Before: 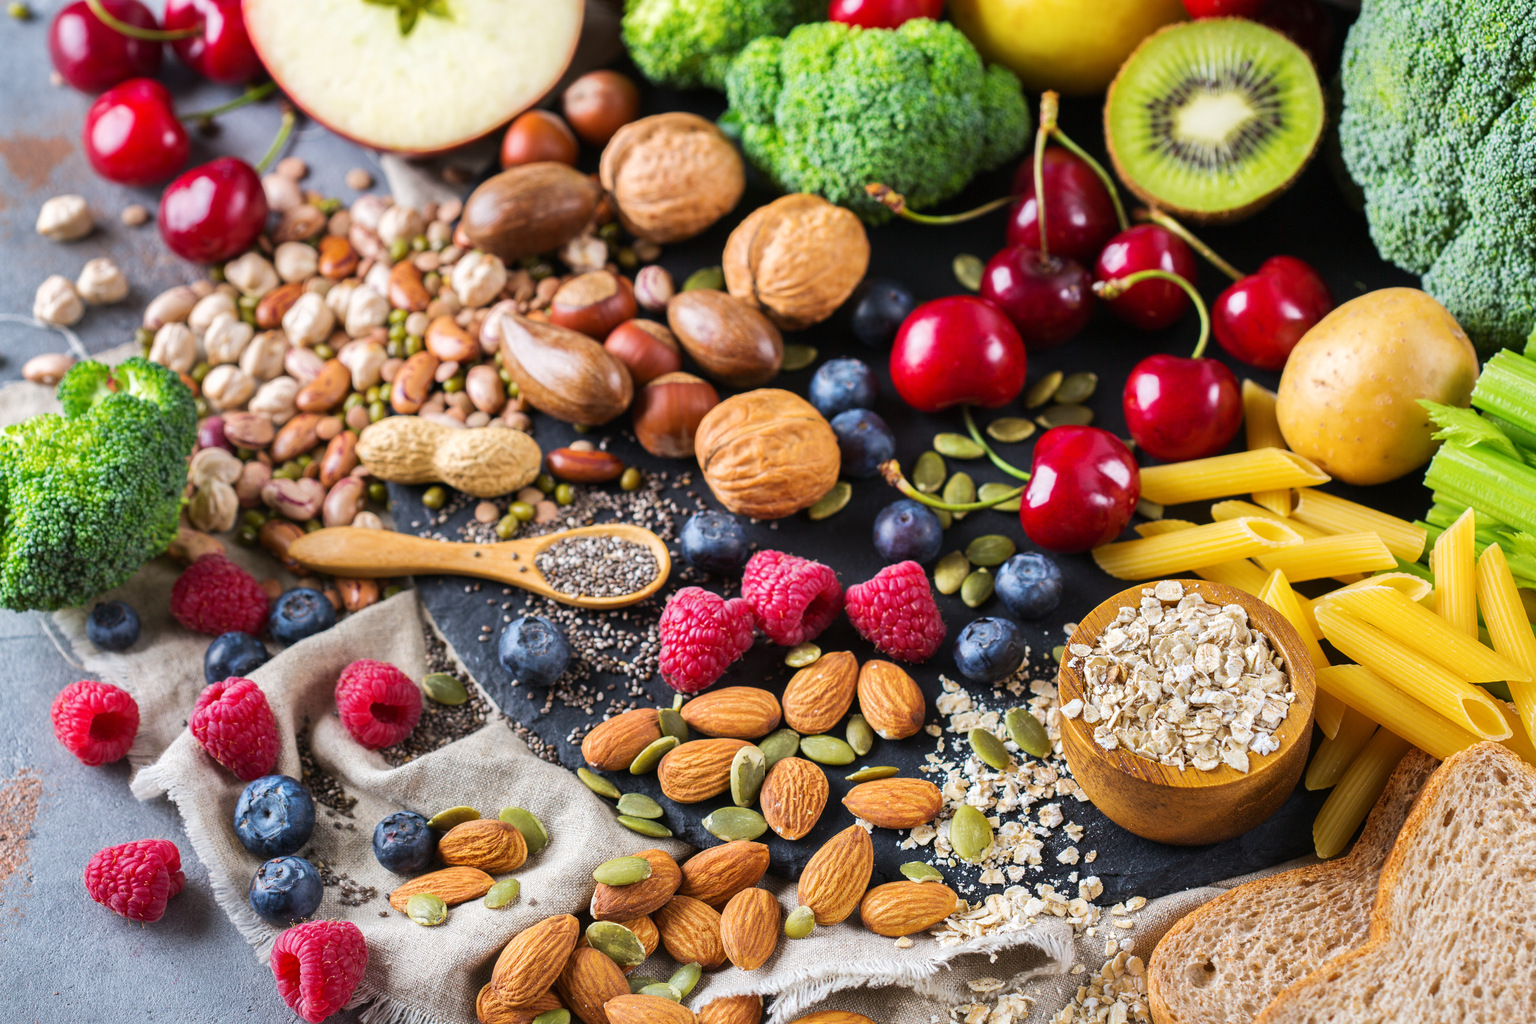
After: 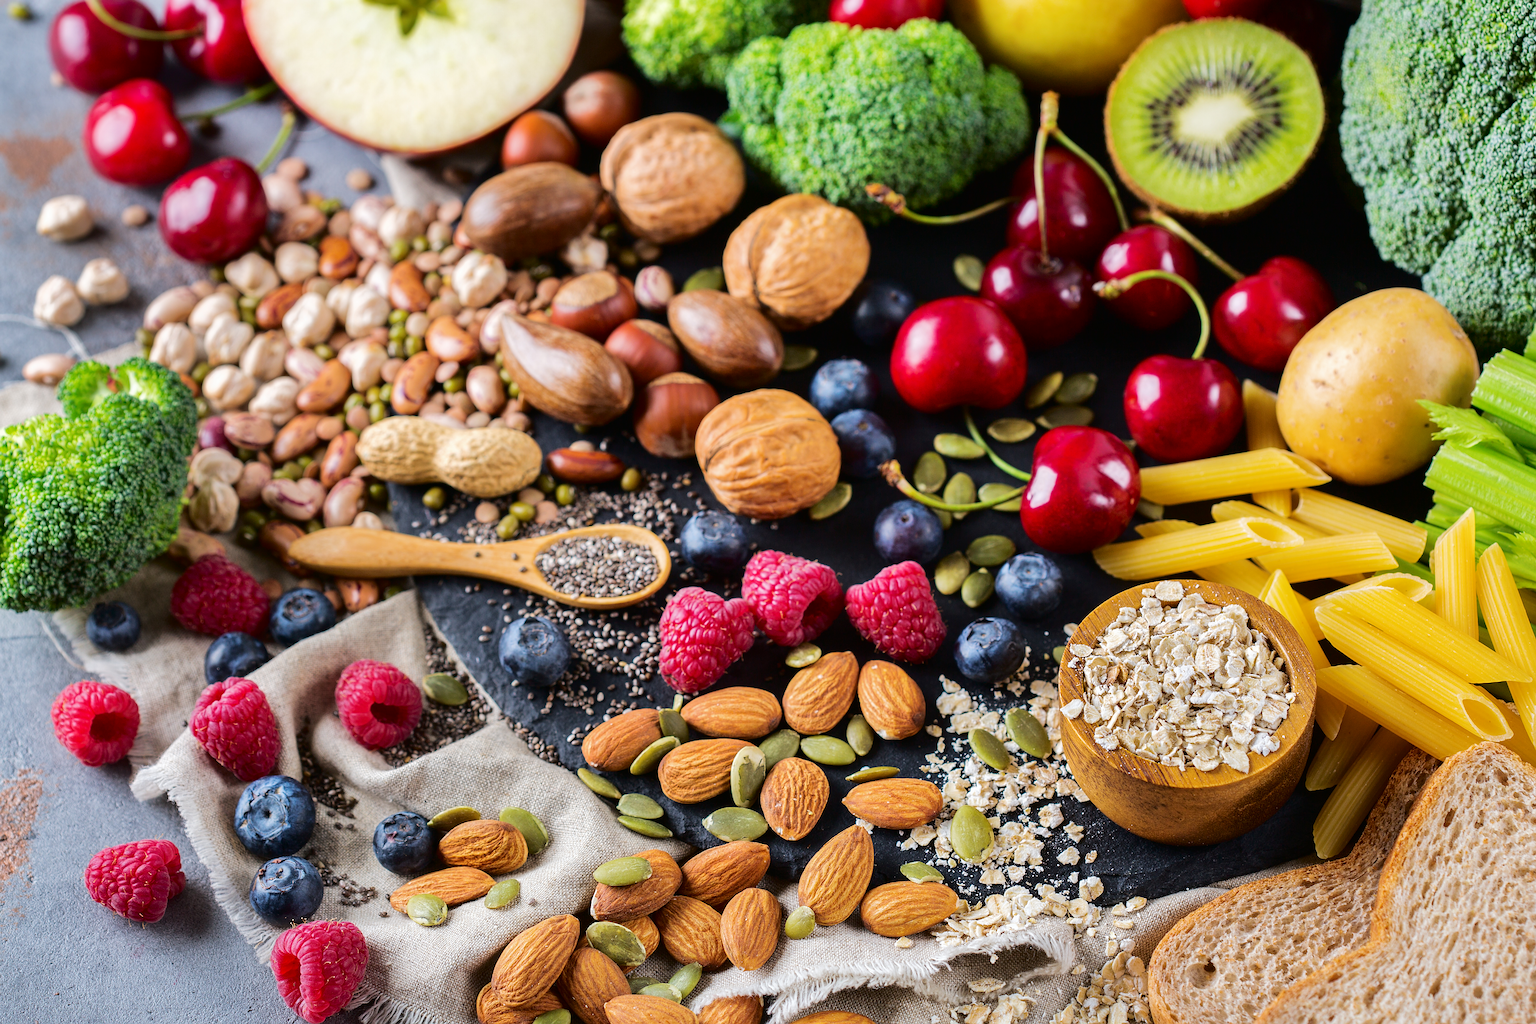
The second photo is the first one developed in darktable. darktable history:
tone curve: curves: ch0 [(0, 0) (0.003, 0.008) (0.011, 0.01) (0.025, 0.012) (0.044, 0.023) (0.069, 0.033) (0.1, 0.046) (0.136, 0.075) (0.177, 0.116) (0.224, 0.171) (0.277, 0.235) (0.335, 0.312) (0.399, 0.397) (0.468, 0.466) (0.543, 0.54) (0.623, 0.62) (0.709, 0.701) (0.801, 0.782) (0.898, 0.877) (1, 1)], color space Lab, independent channels, preserve colors none
sharpen: on, module defaults
